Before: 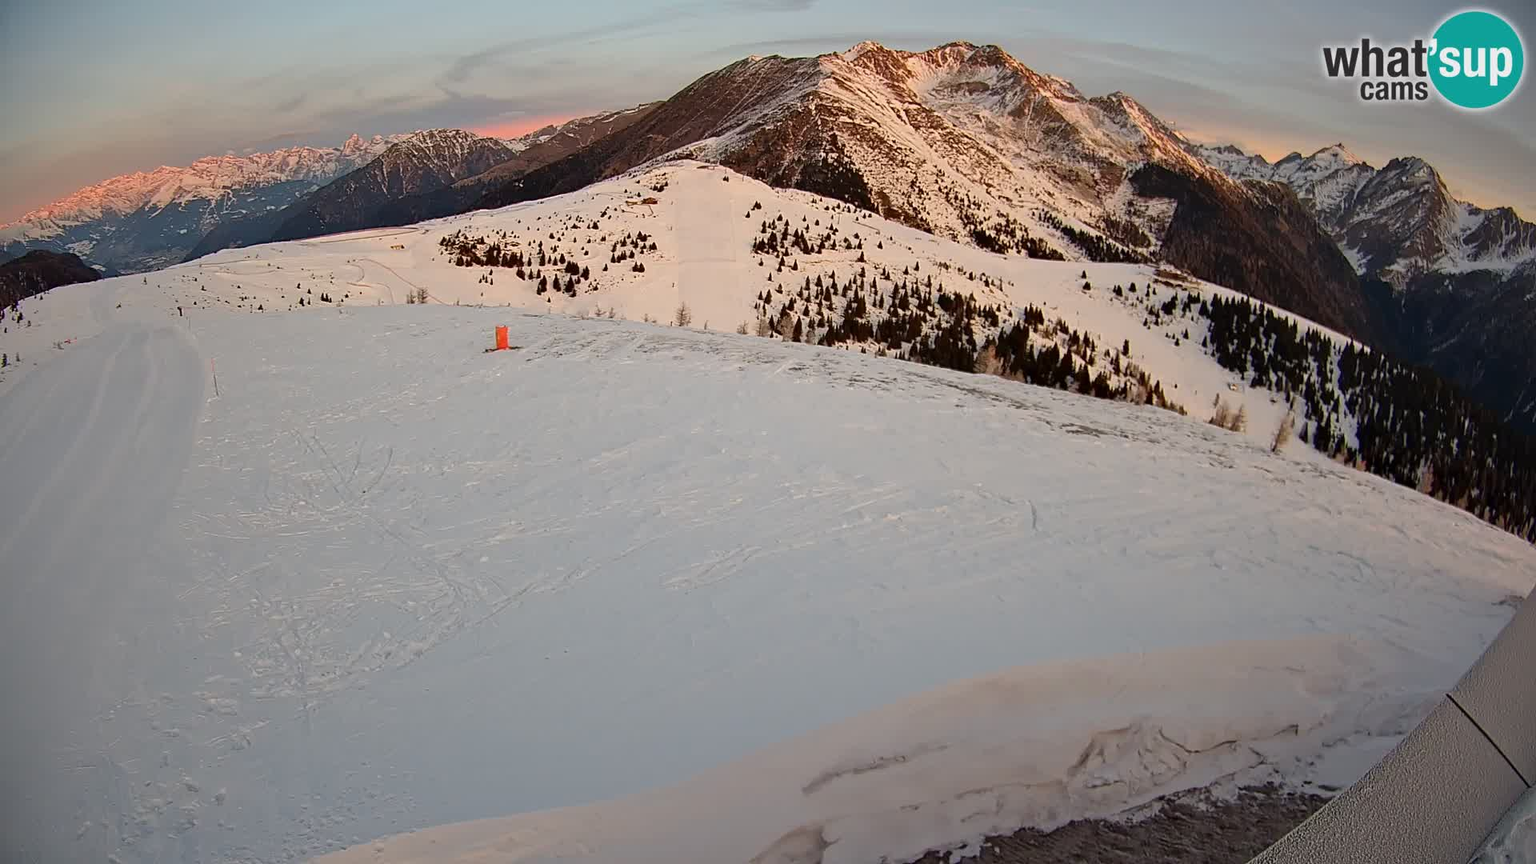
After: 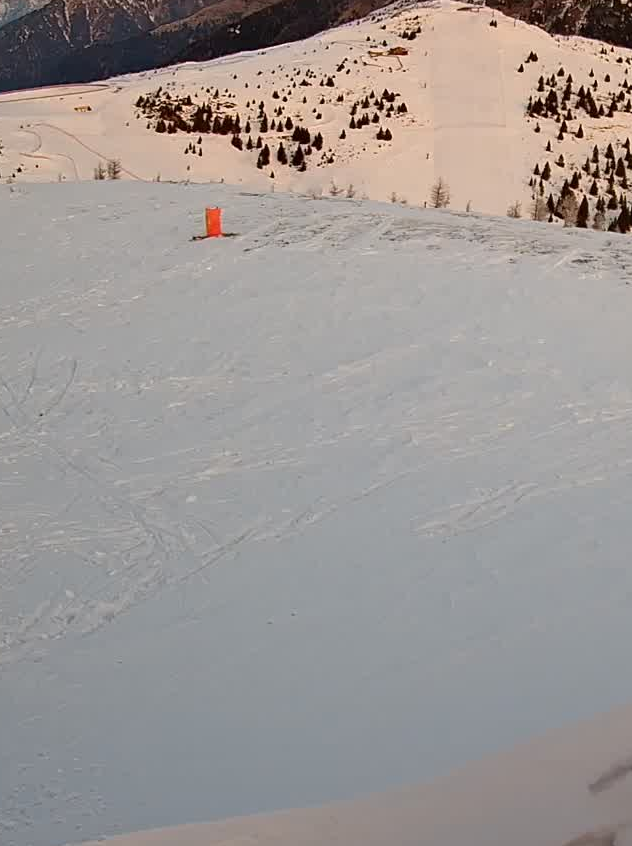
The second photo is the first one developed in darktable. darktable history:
crop and rotate: left 21.595%, top 18.61%, right 45.453%, bottom 2.996%
